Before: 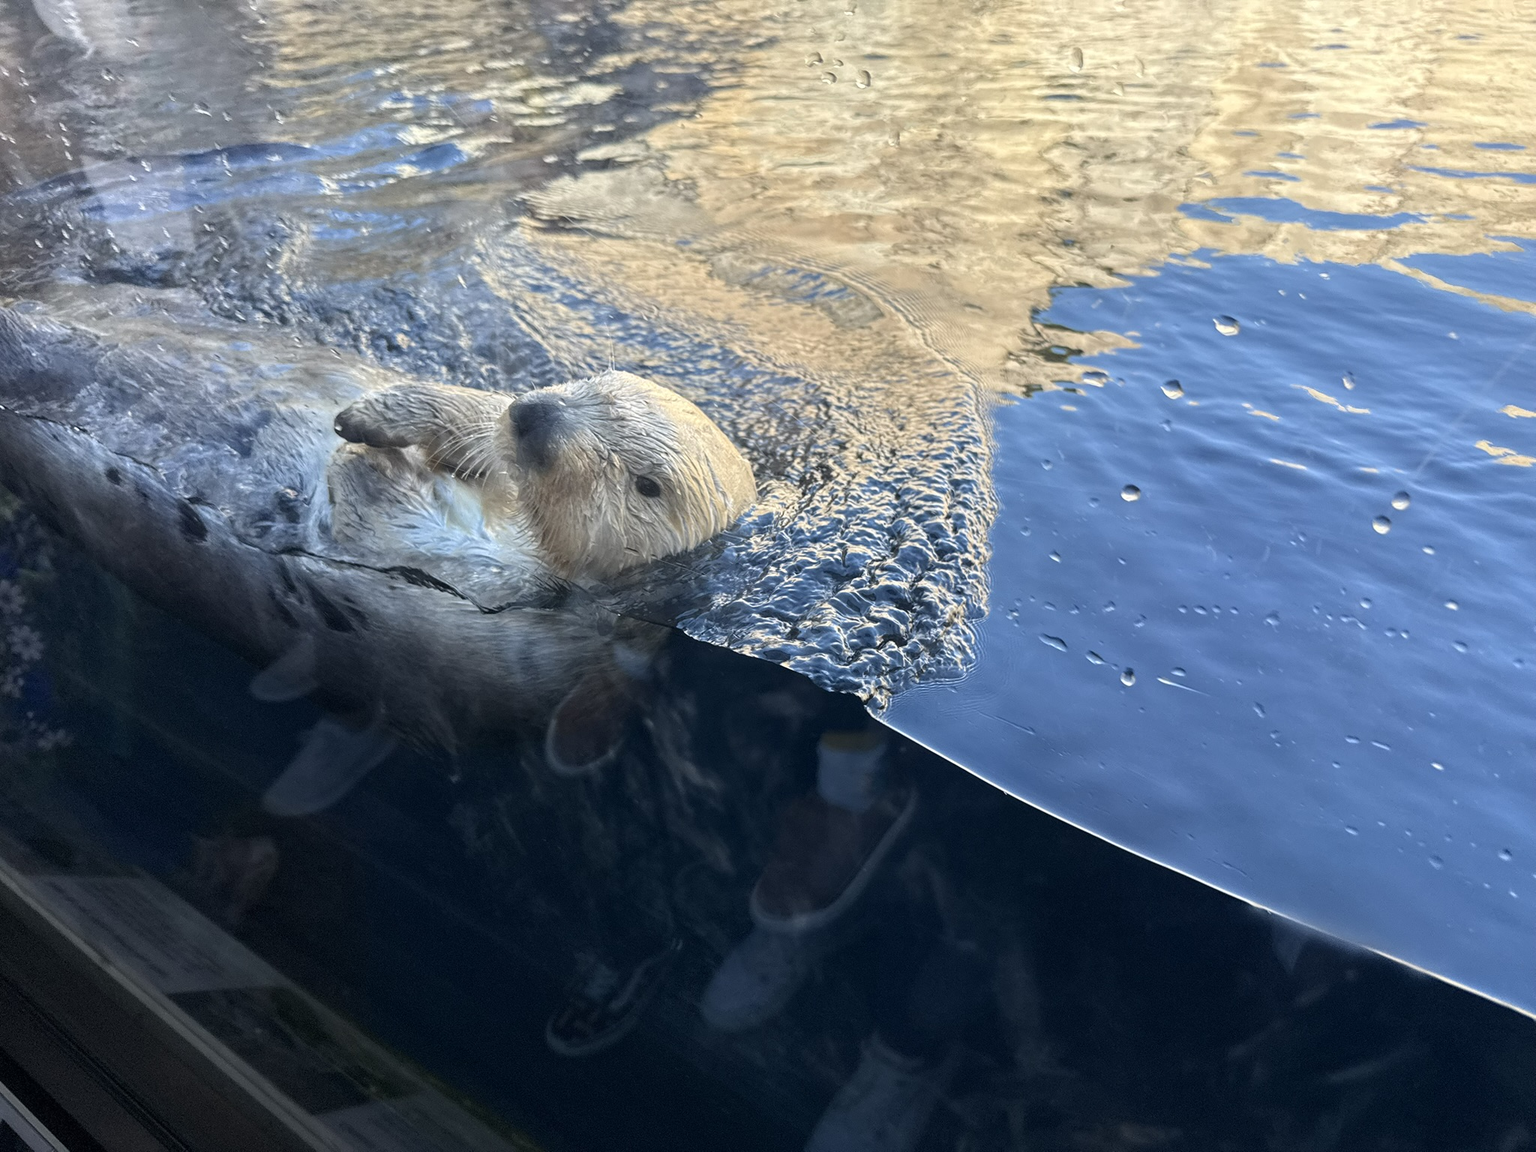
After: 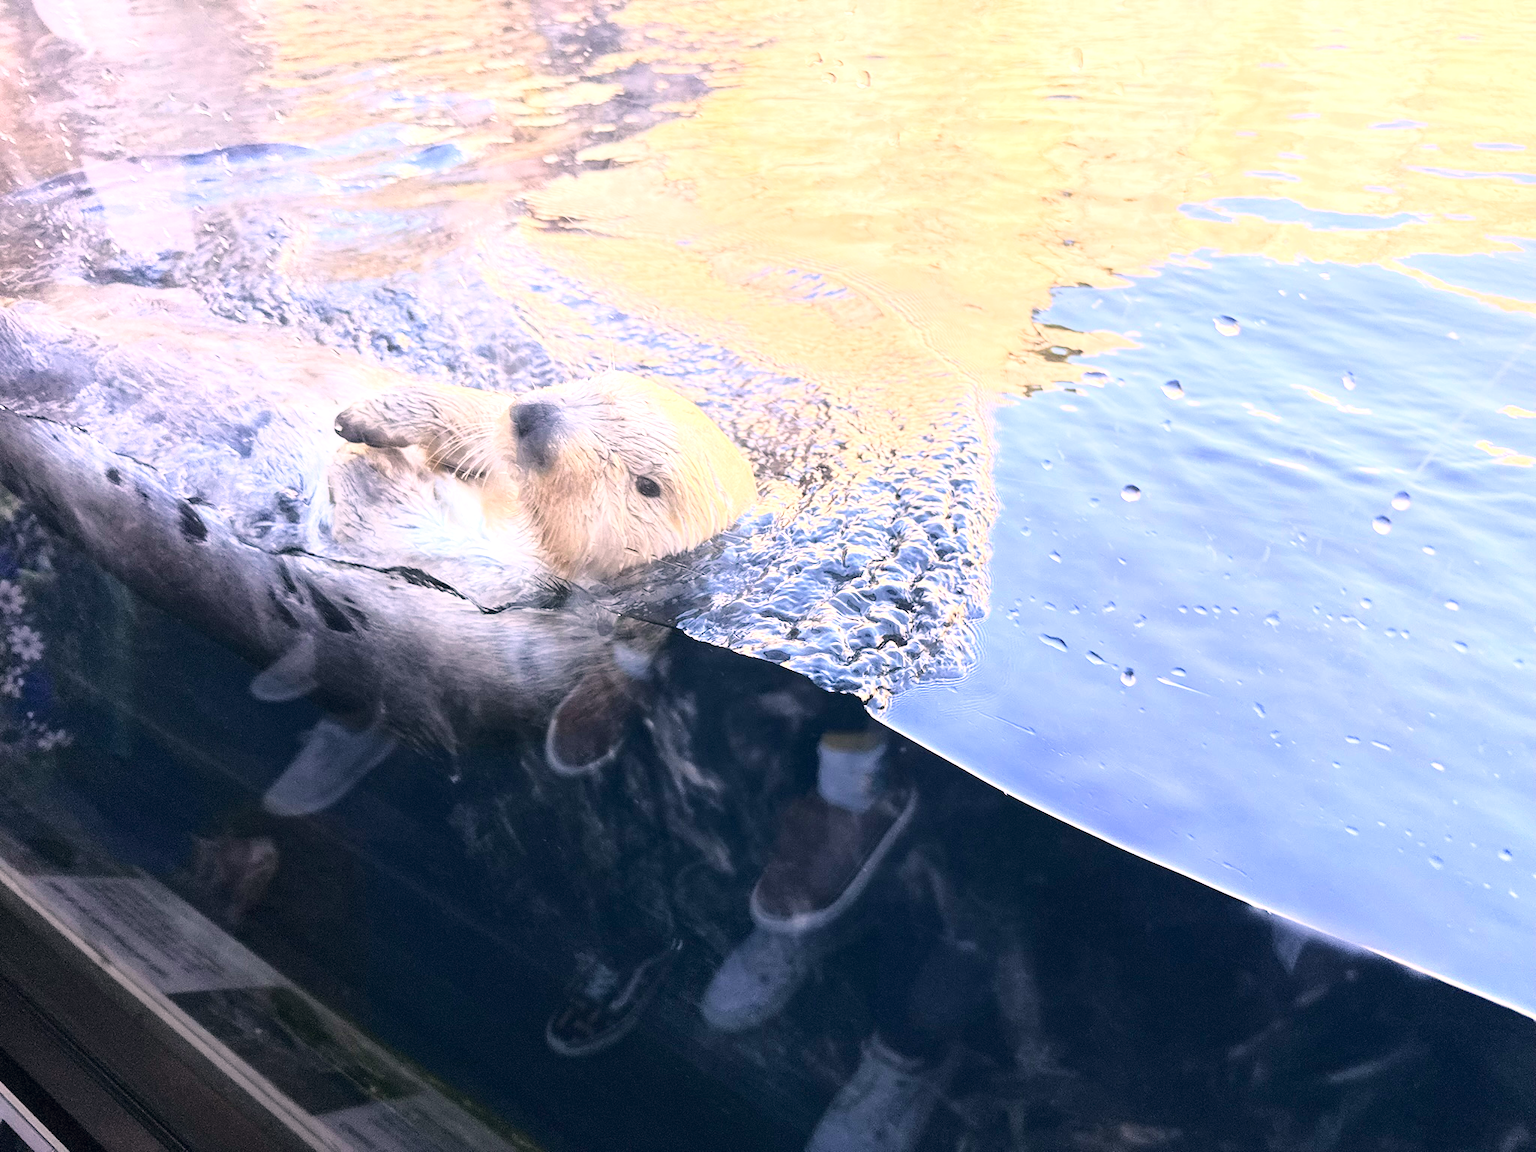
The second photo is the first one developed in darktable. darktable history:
color correction: highlights a* 14.7, highlights b* 4.69
base curve: curves: ch0 [(0, 0) (0.028, 0.03) (0.121, 0.232) (0.46, 0.748) (0.859, 0.968) (1, 1)]
exposure: exposure 1.001 EV, compensate highlight preservation false
